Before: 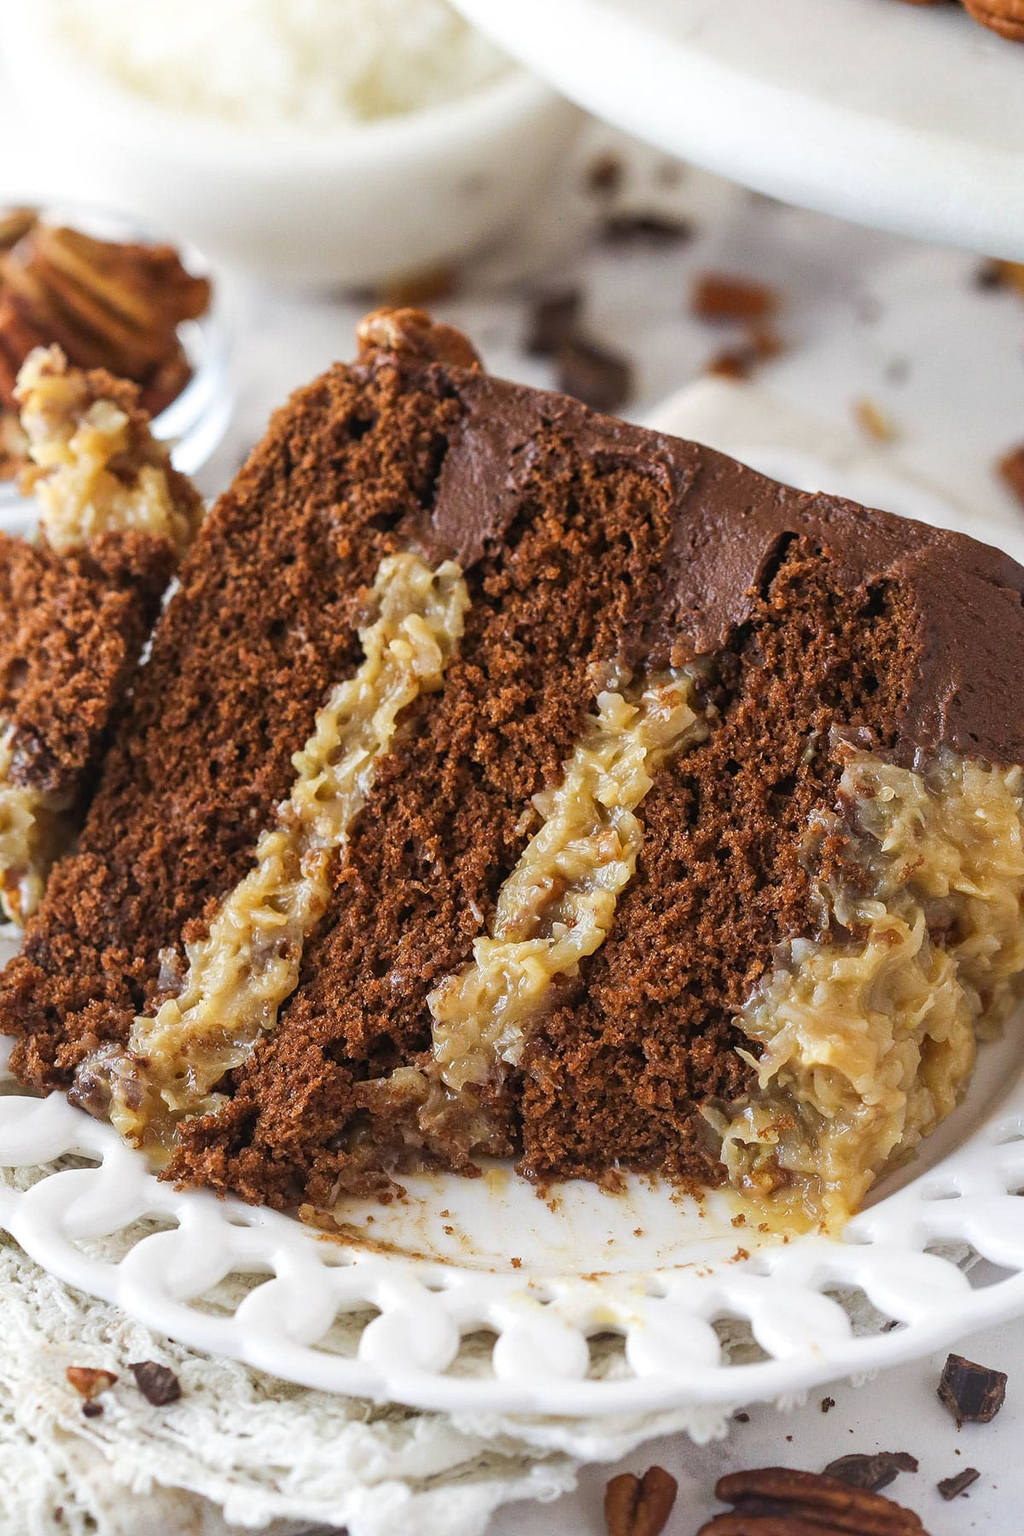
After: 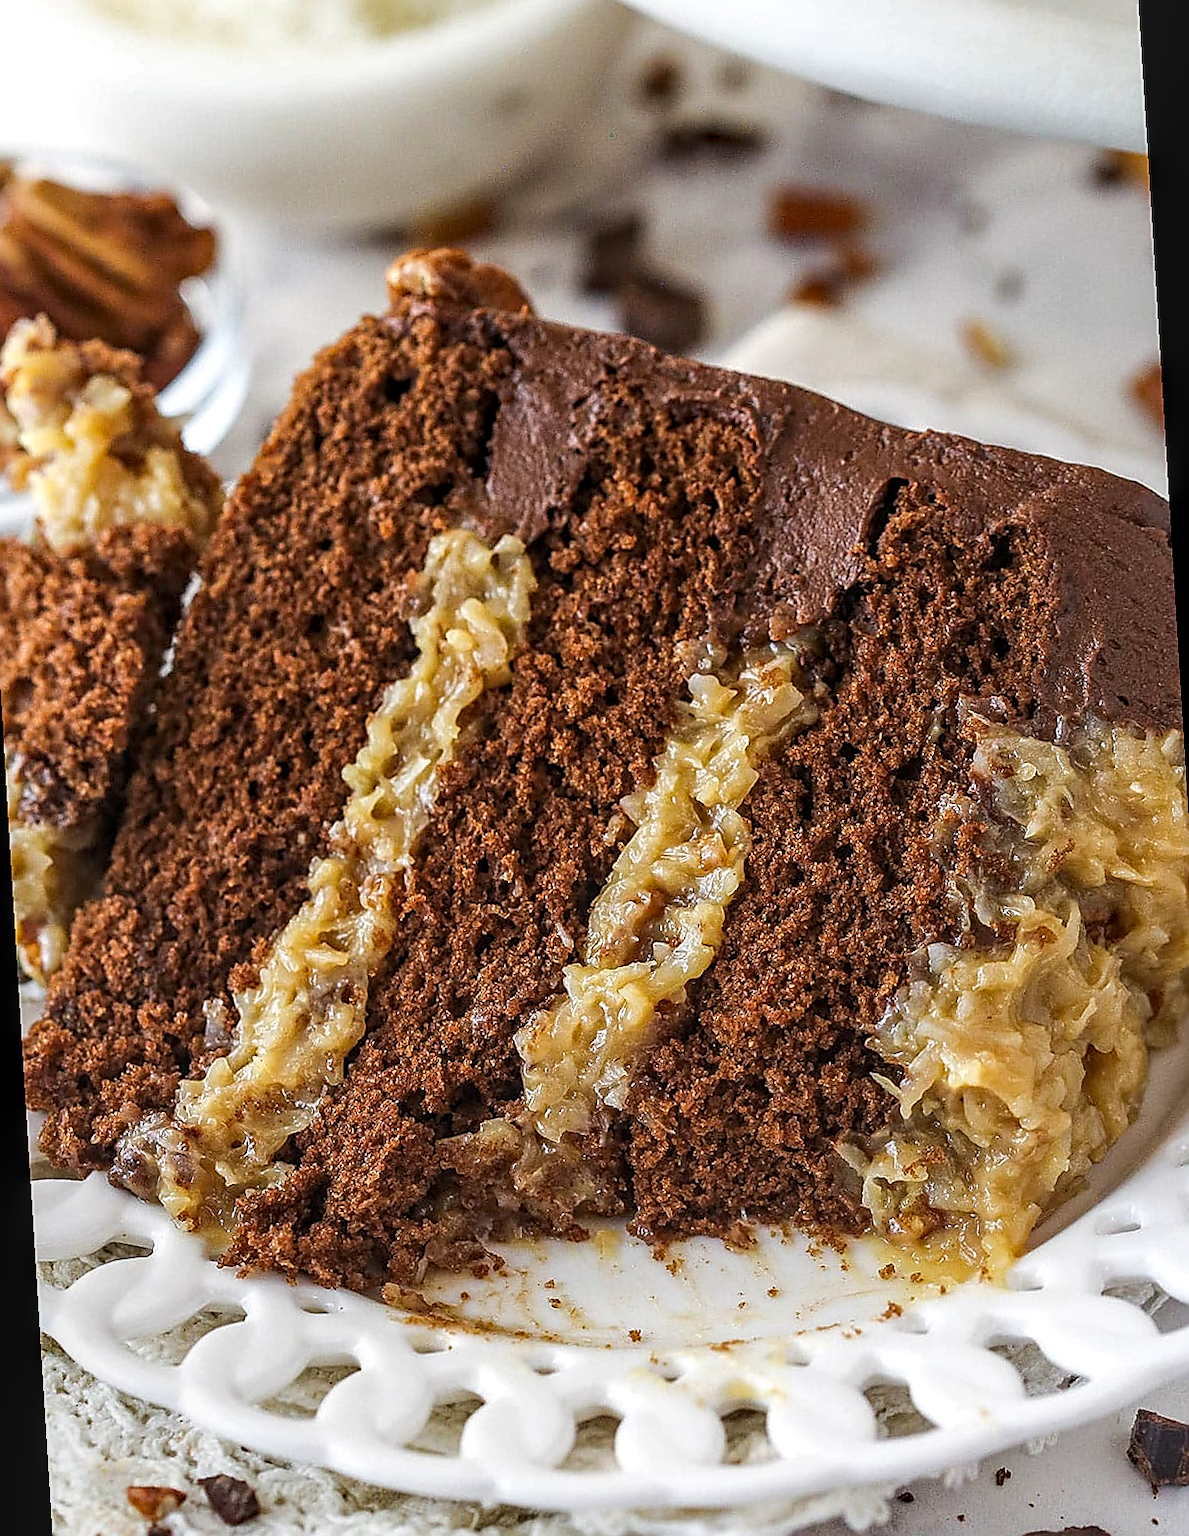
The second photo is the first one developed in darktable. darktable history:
fill light: on, module defaults
local contrast: detail 130%
white balance: emerald 1
rotate and perspective: rotation -3.52°, crop left 0.036, crop right 0.964, crop top 0.081, crop bottom 0.919
sharpen: radius 1.4, amount 1.25, threshold 0.7
haze removal: compatibility mode true, adaptive false
